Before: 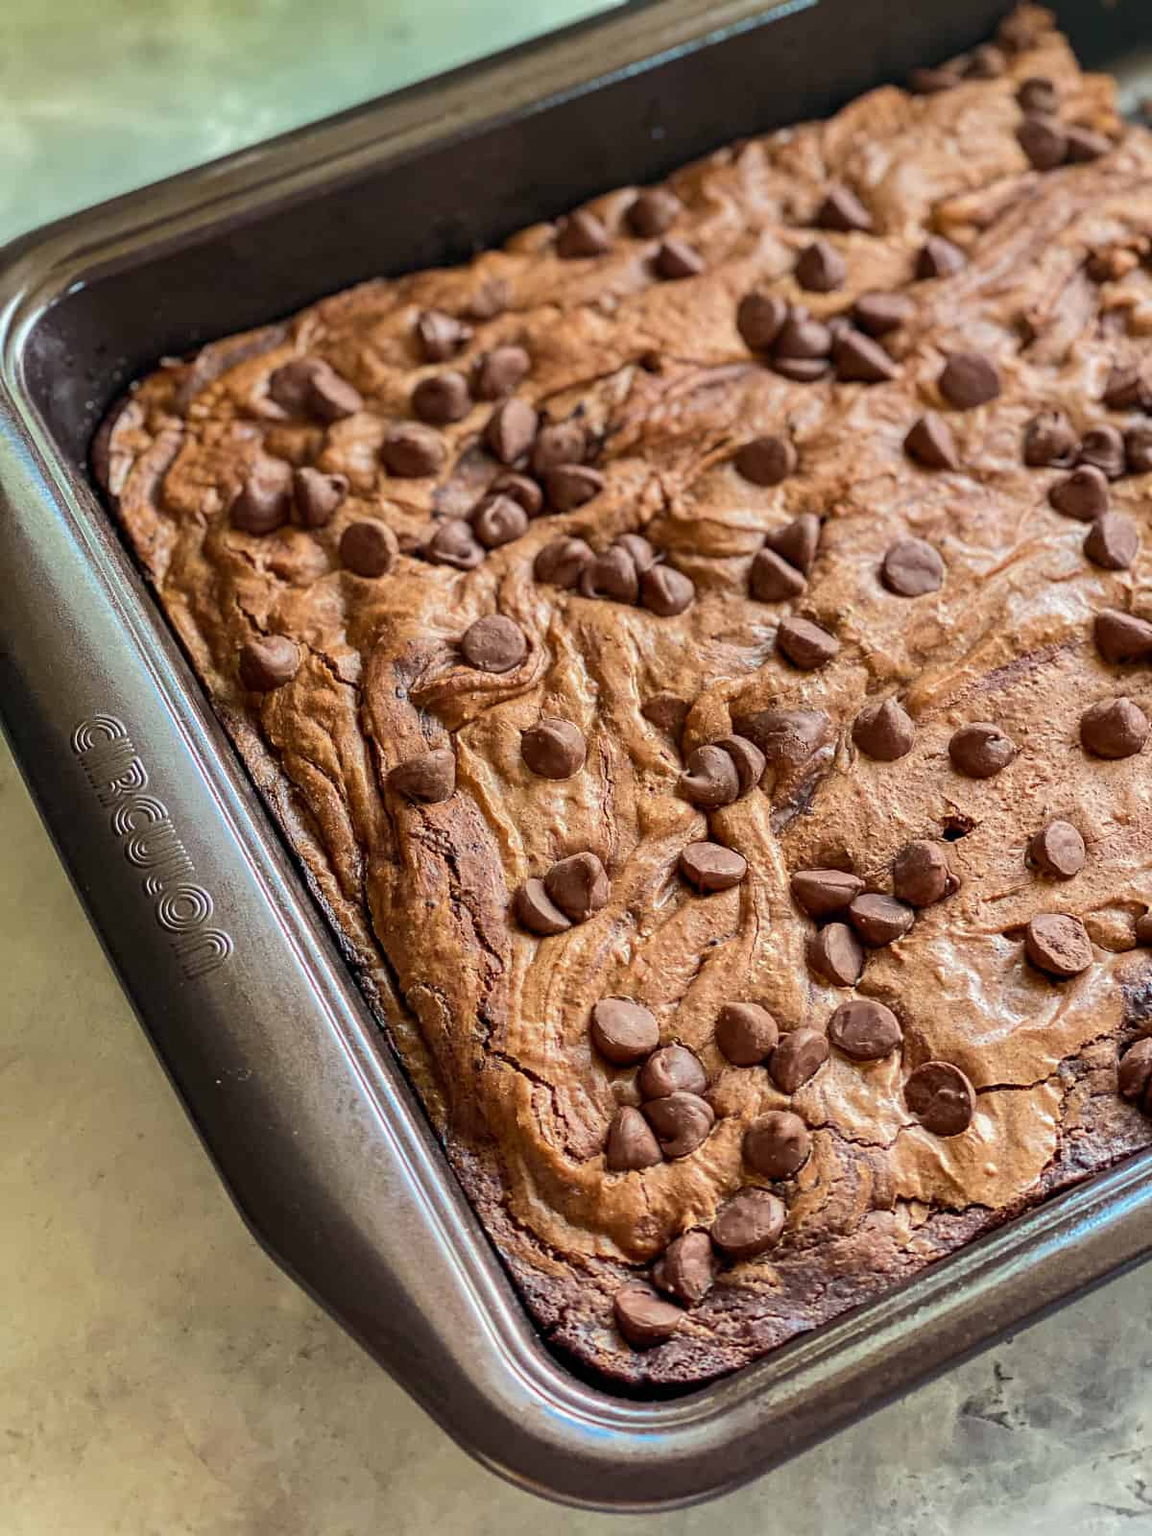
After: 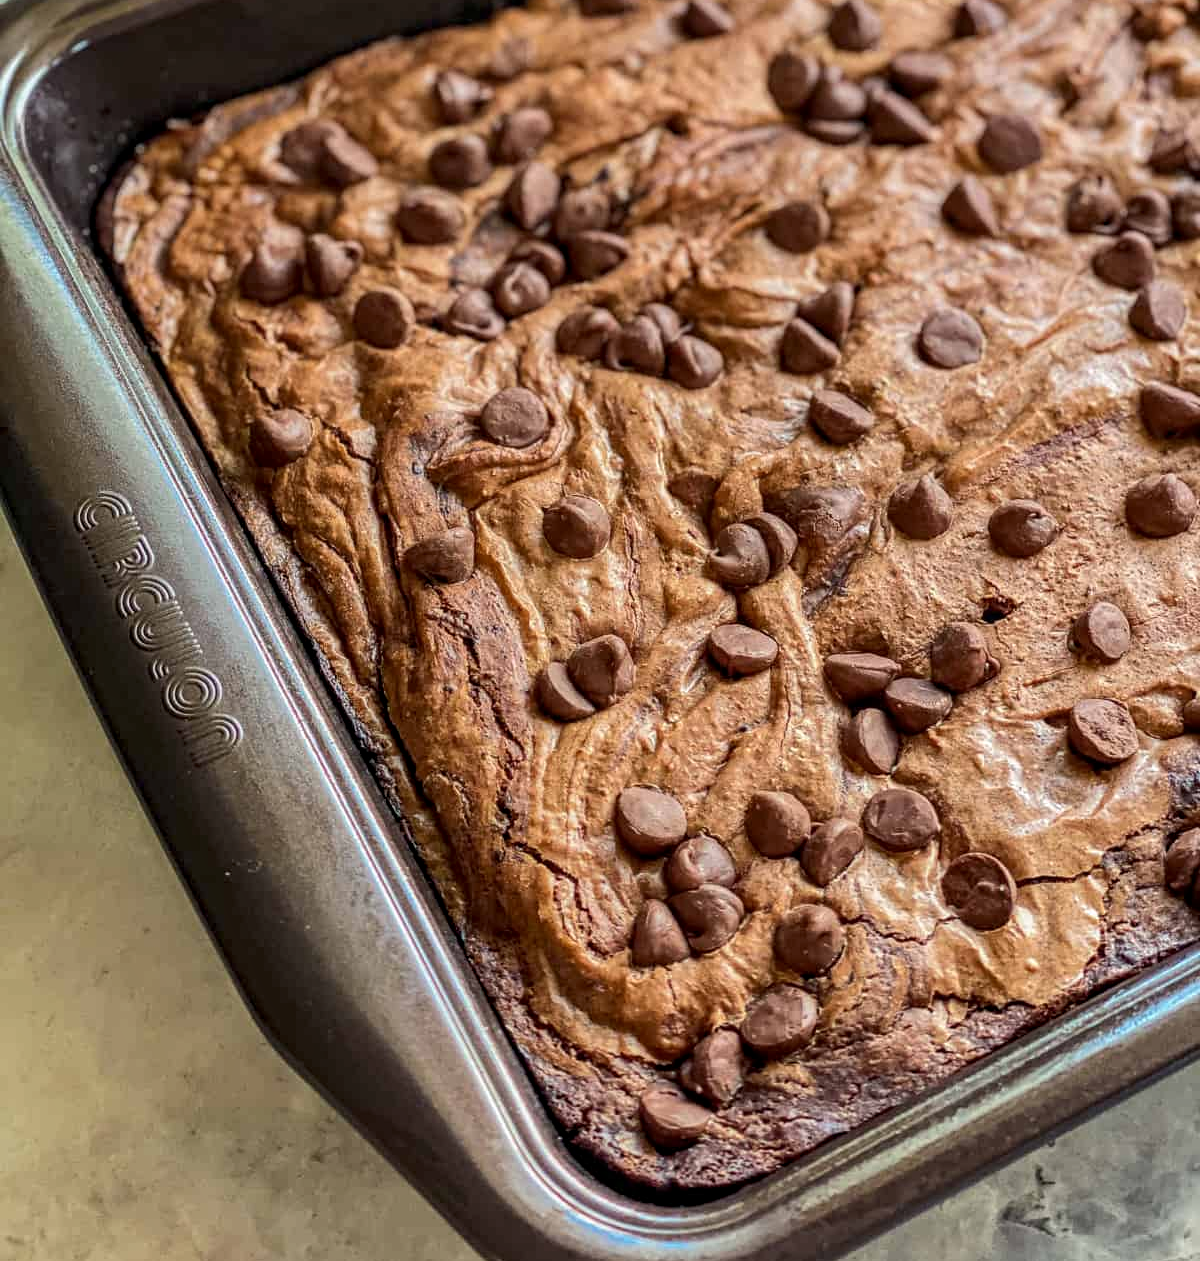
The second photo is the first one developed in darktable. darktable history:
crop and rotate: top 15.824%, bottom 5.358%
exposure: exposure -0.071 EV, compensate exposure bias true, compensate highlight preservation false
local contrast: on, module defaults
